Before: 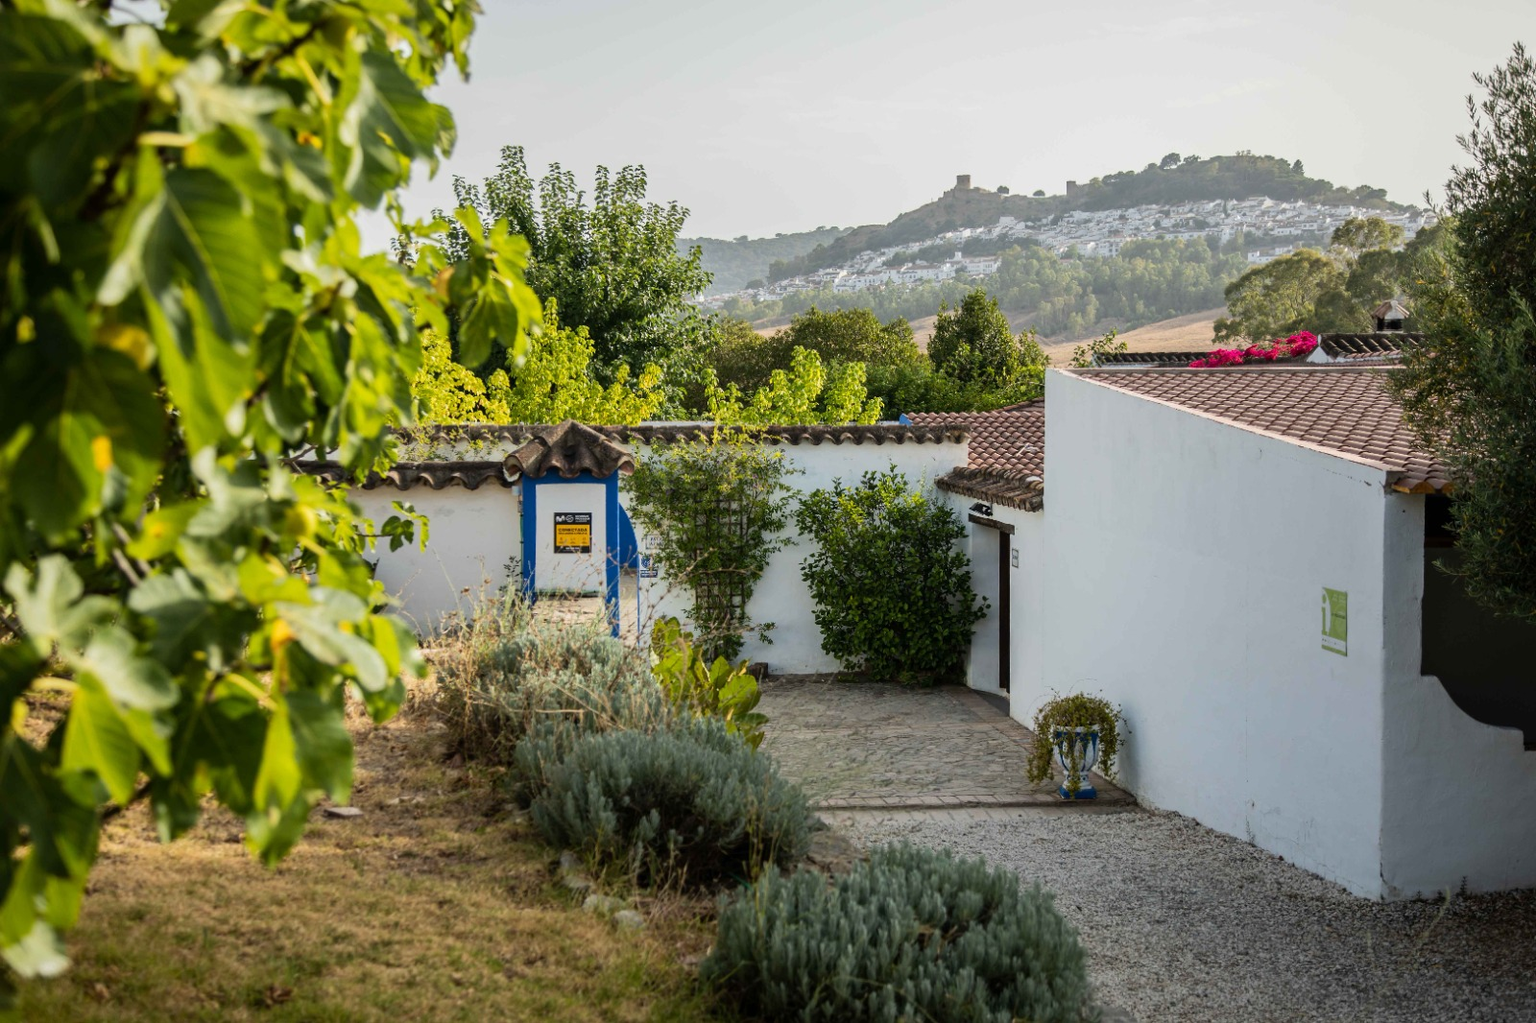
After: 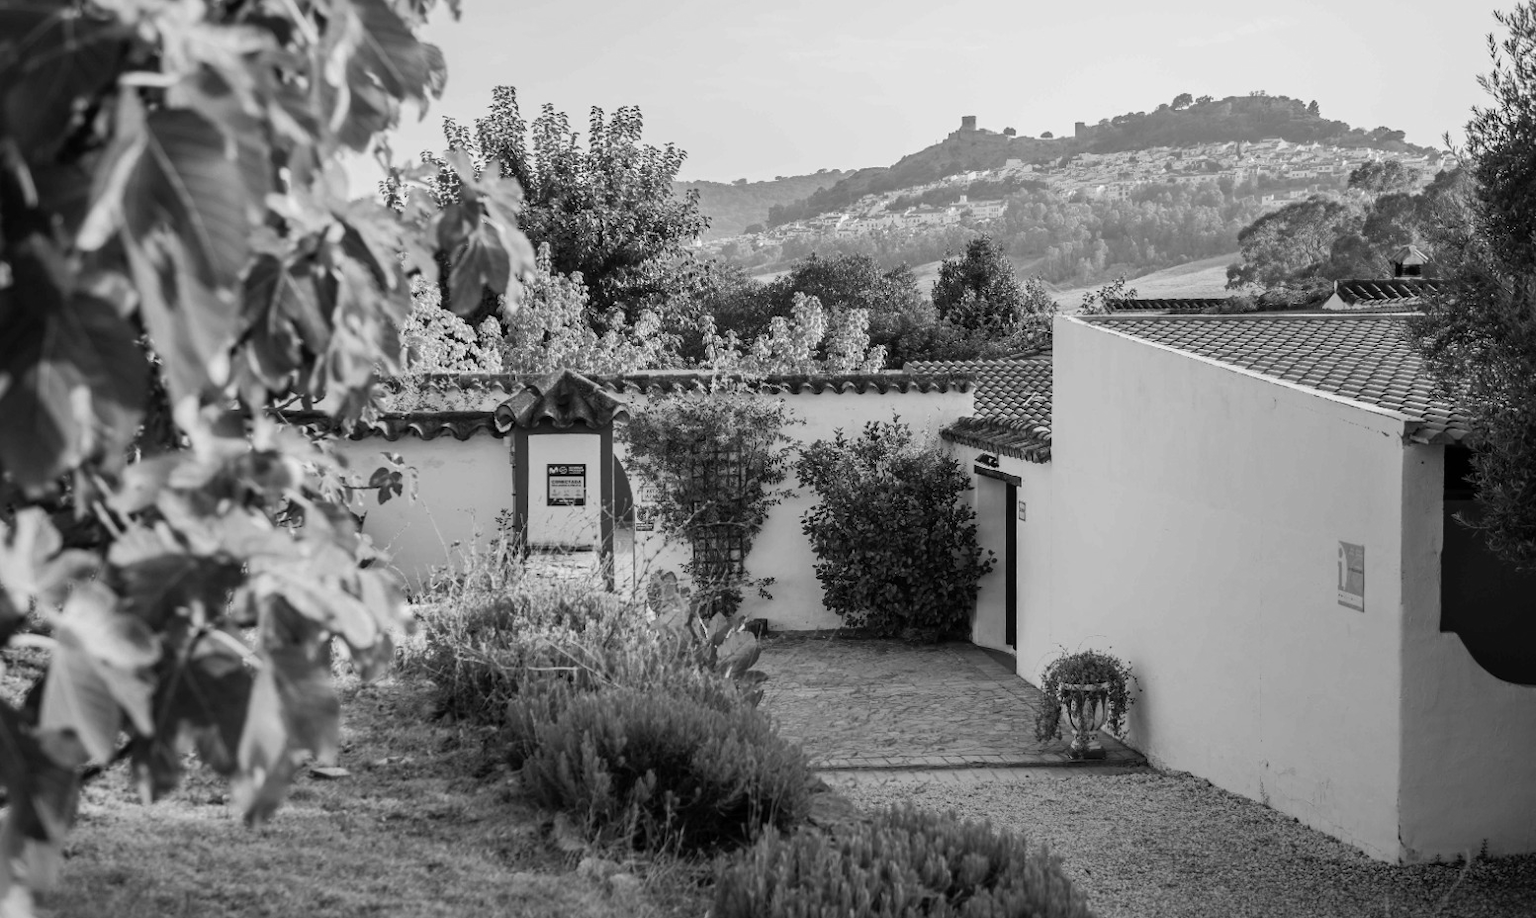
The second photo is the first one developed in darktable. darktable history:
crop: left 1.507%, top 6.147%, right 1.379%, bottom 6.637%
monochrome: on, module defaults
